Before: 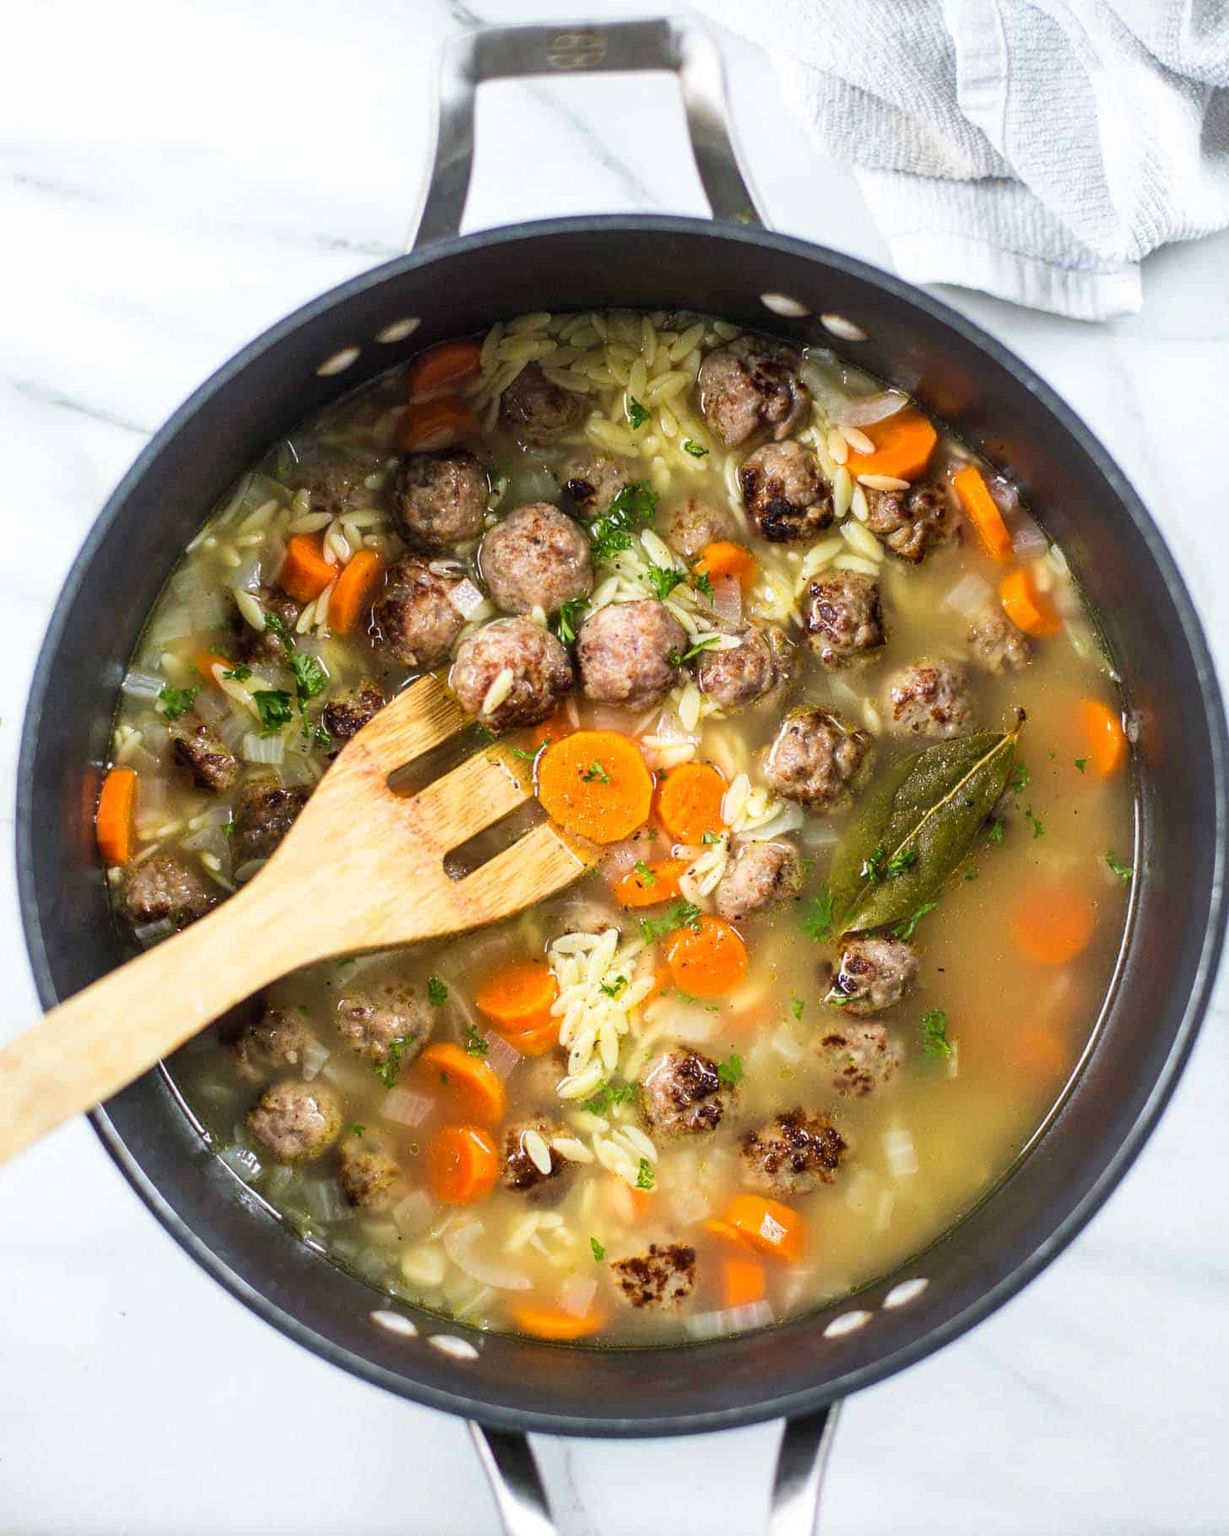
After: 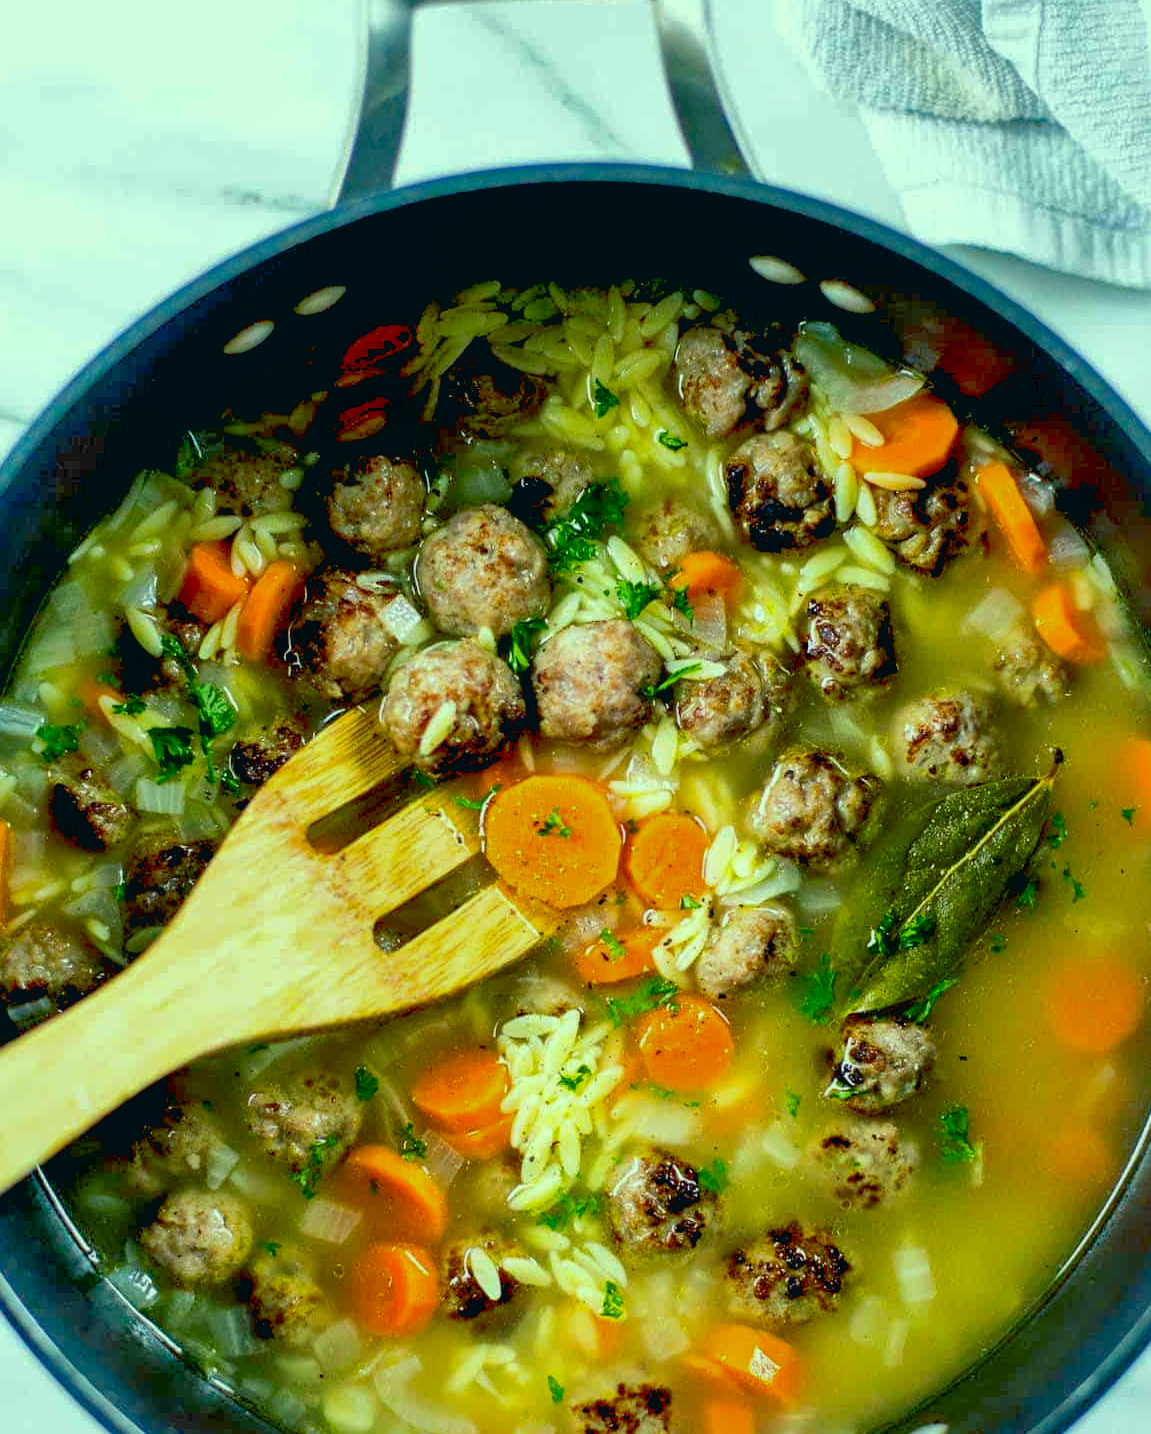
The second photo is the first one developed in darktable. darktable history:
color correction: highlights a* -19.81, highlights b* 9.8, shadows a* -20.58, shadows b* -11.27
exposure: black level correction 0.03, exposure -0.078 EV, compensate highlight preservation false
crop and rotate: left 10.471%, top 5.032%, right 10.432%, bottom 16.159%
contrast brightness saturation: contrast 0.078, saturation 0.203
local contrast: mode bilateral grid, contrast 19, coarseness 50, detail 120%, midtone range 0.2
shadows and highlights: on, module defaults
